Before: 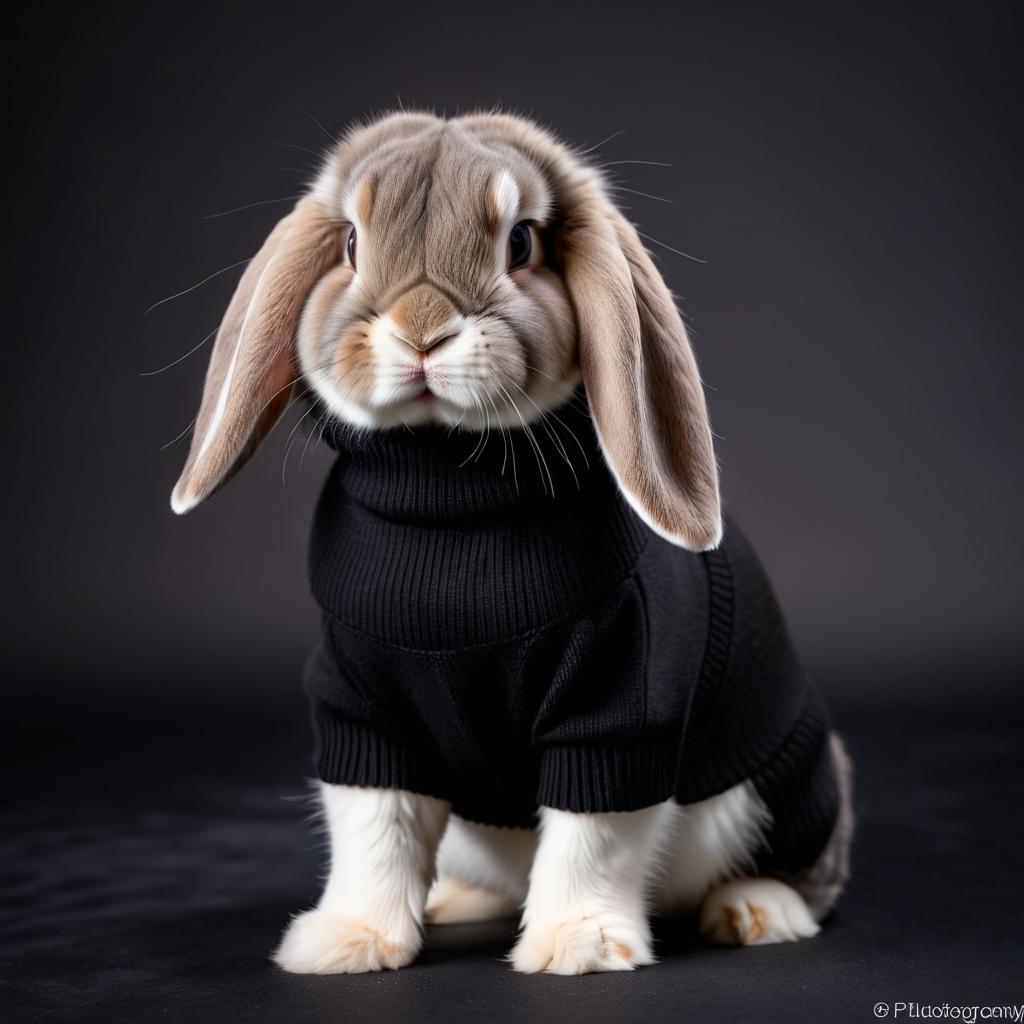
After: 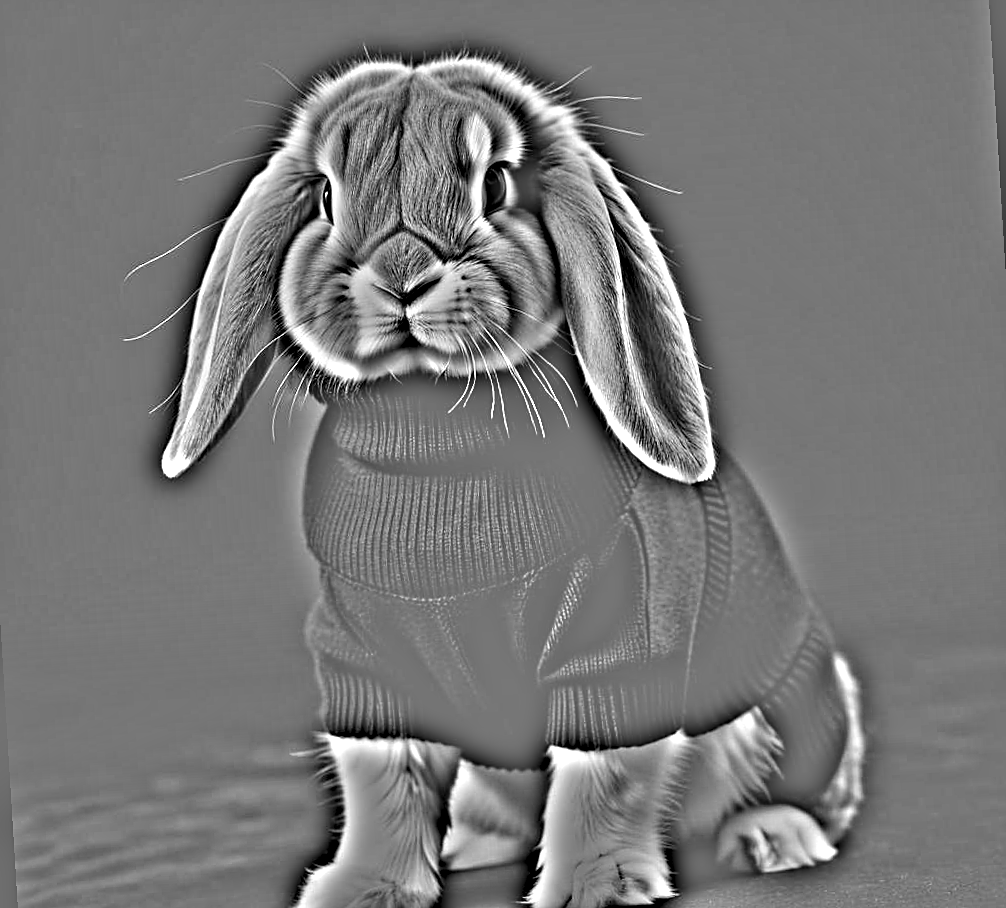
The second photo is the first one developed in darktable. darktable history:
rotate and perspective: rotation -3.52°, crop left 0.036, crop right 0.964, crop top 0.081, crop bottom 0.919
sharpen: on, module defaults
highpass: on, module defaults
